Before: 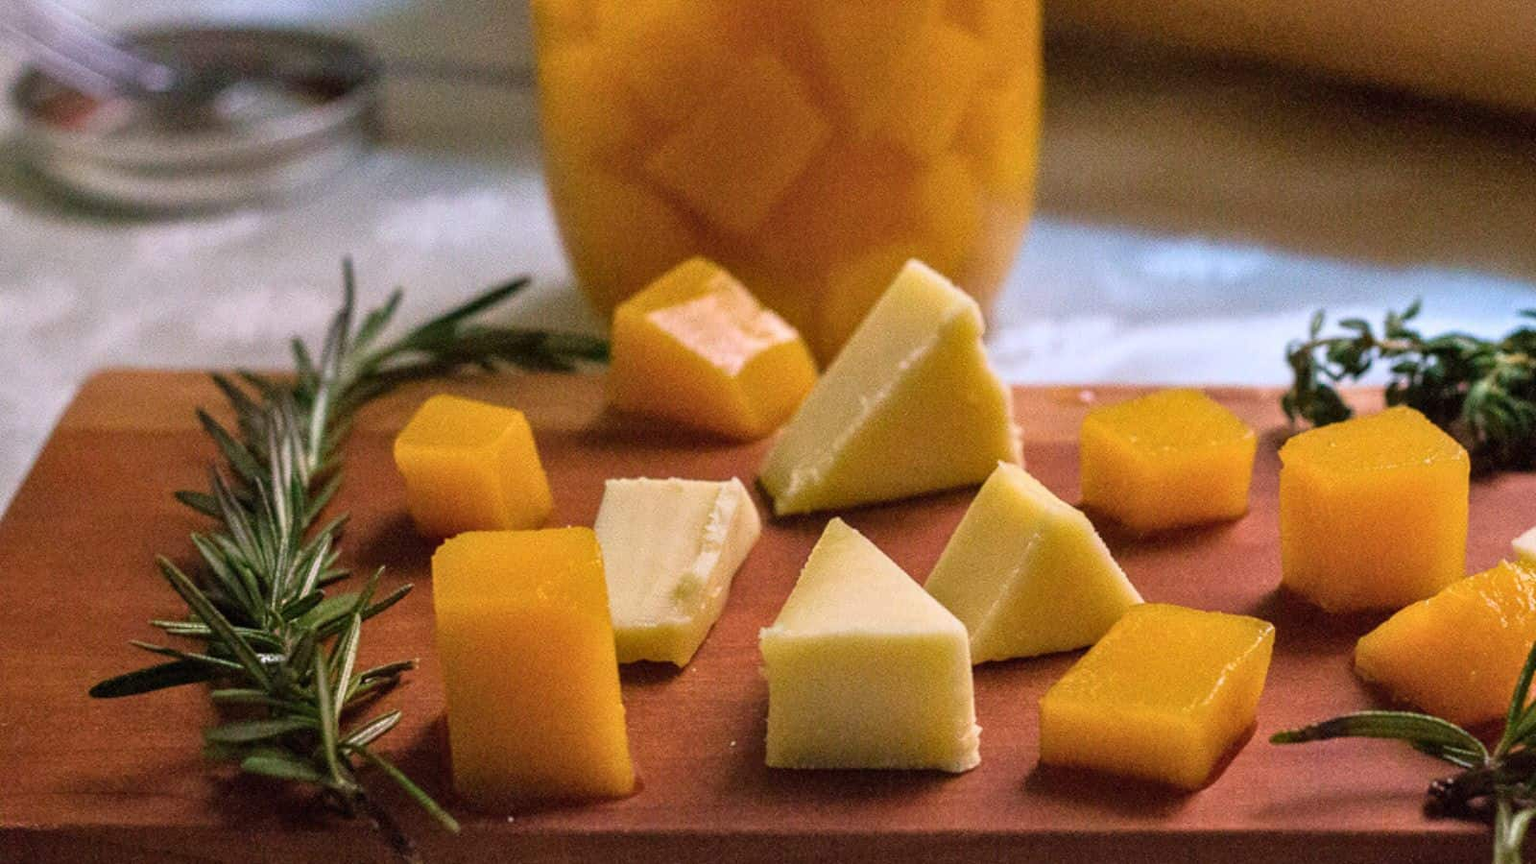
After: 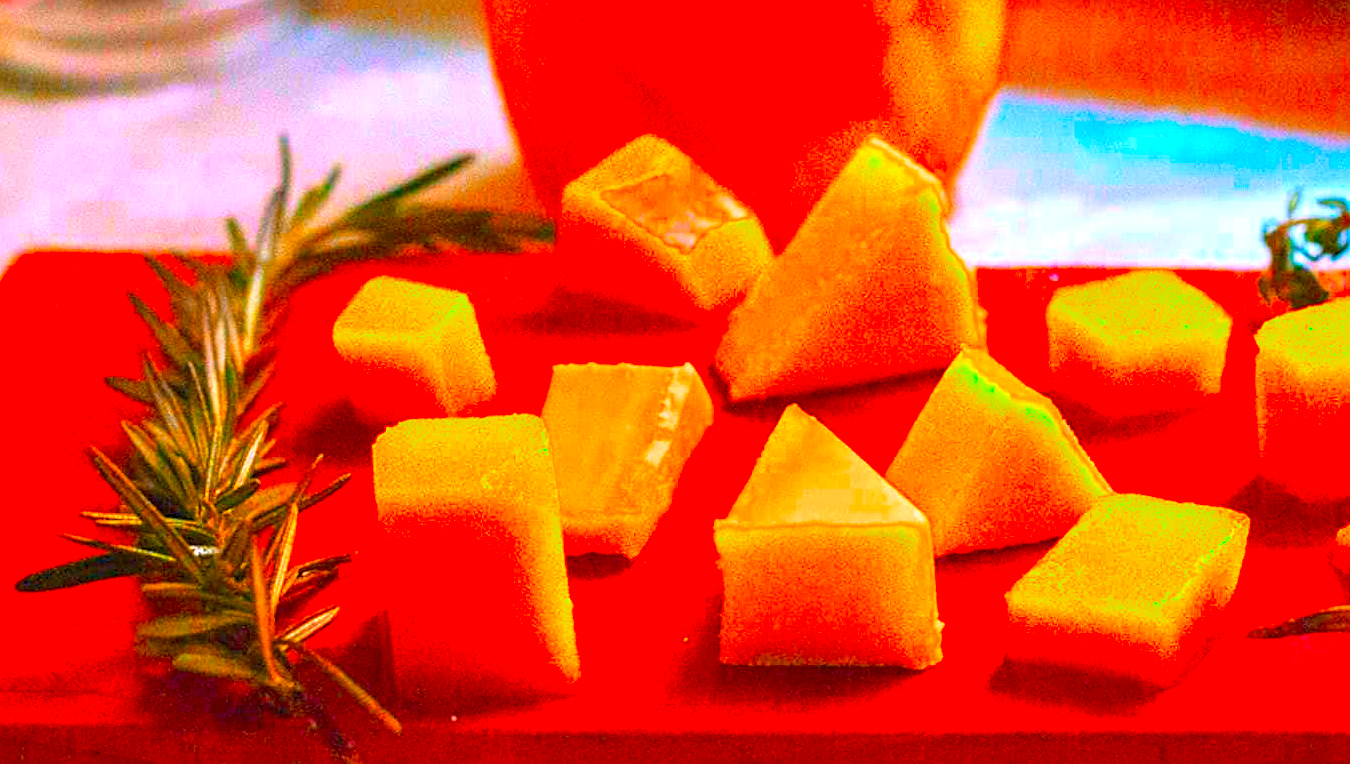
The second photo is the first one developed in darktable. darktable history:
sharpen: on, module defaults
exposure: black level correction 0, exposure 1.191 EV, compensate highlight preservation false
tone curve: color space Lab, independent channels, preserve colors none
tone equalizer: mask exposure compensation -0.514 EV
crop and rotate: left 4.917%, top 15.078%, right 10.655%
color balance rgb: perceptual saturation grading › global saturation 60.419%, perceptual saturation grading › highlights 19.475%, perceptual saturation grading › shadows -49.715%, contrast -19.377%
color zones: curves: ch2 [(0, 0.5) (0.143, 0.5) (0.286, 0.416) (0.429, 0.5) (0.571, 0.5) (0.714, 0.5) (0.857, 0.5) (1, 0.5)]
color correction: highlights a* 1.7, highlights b* -1.88, saturation 2.49
